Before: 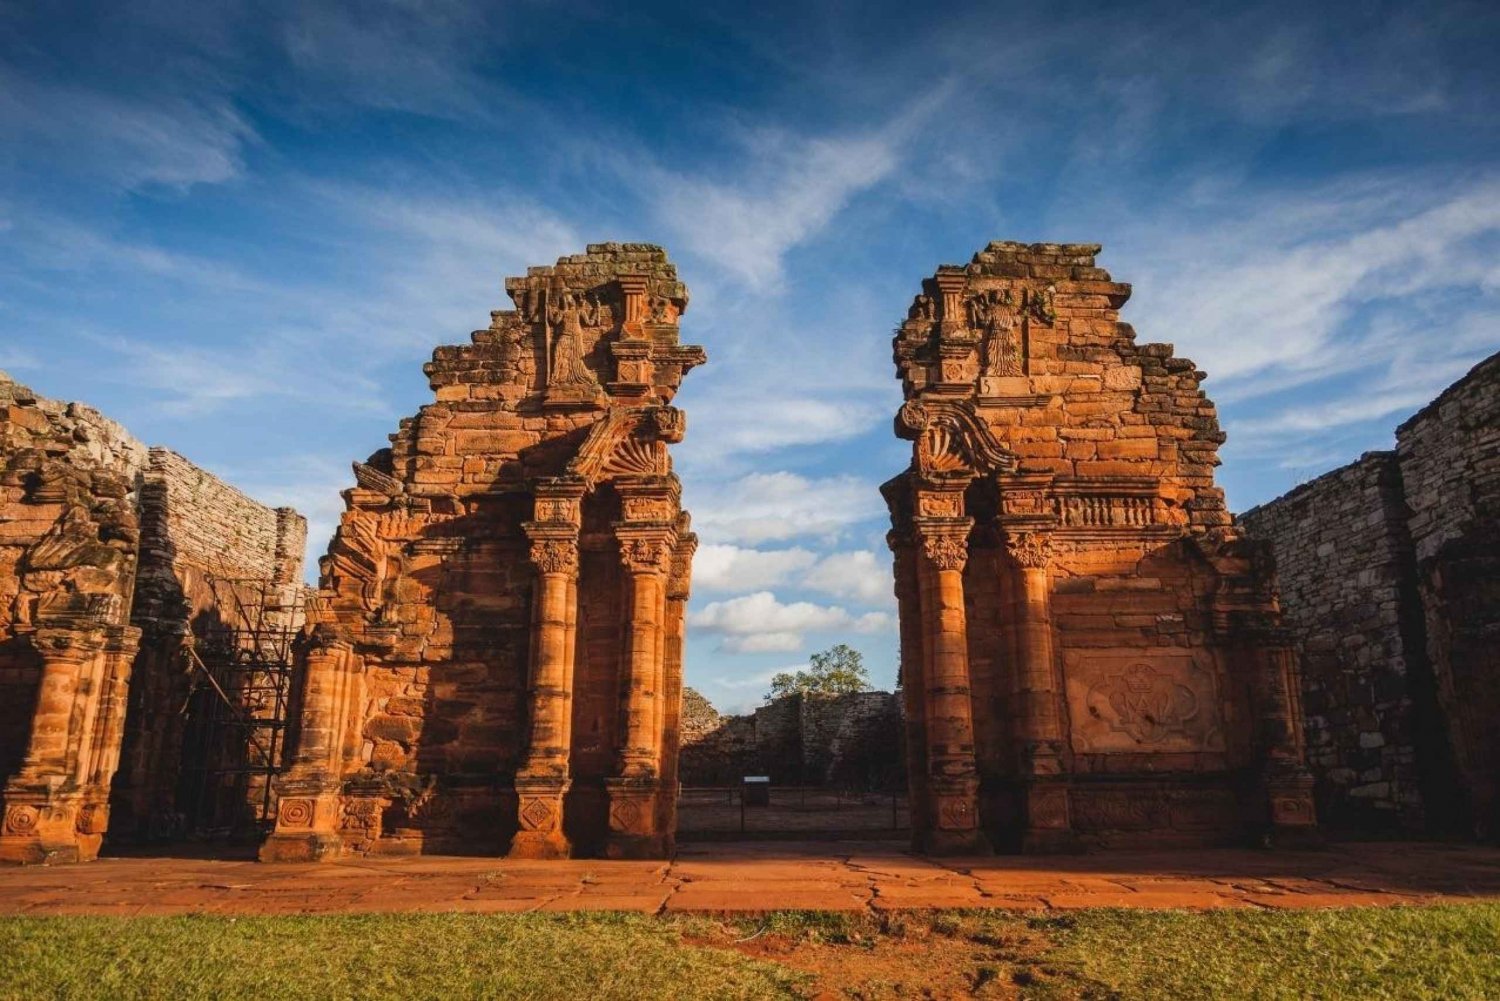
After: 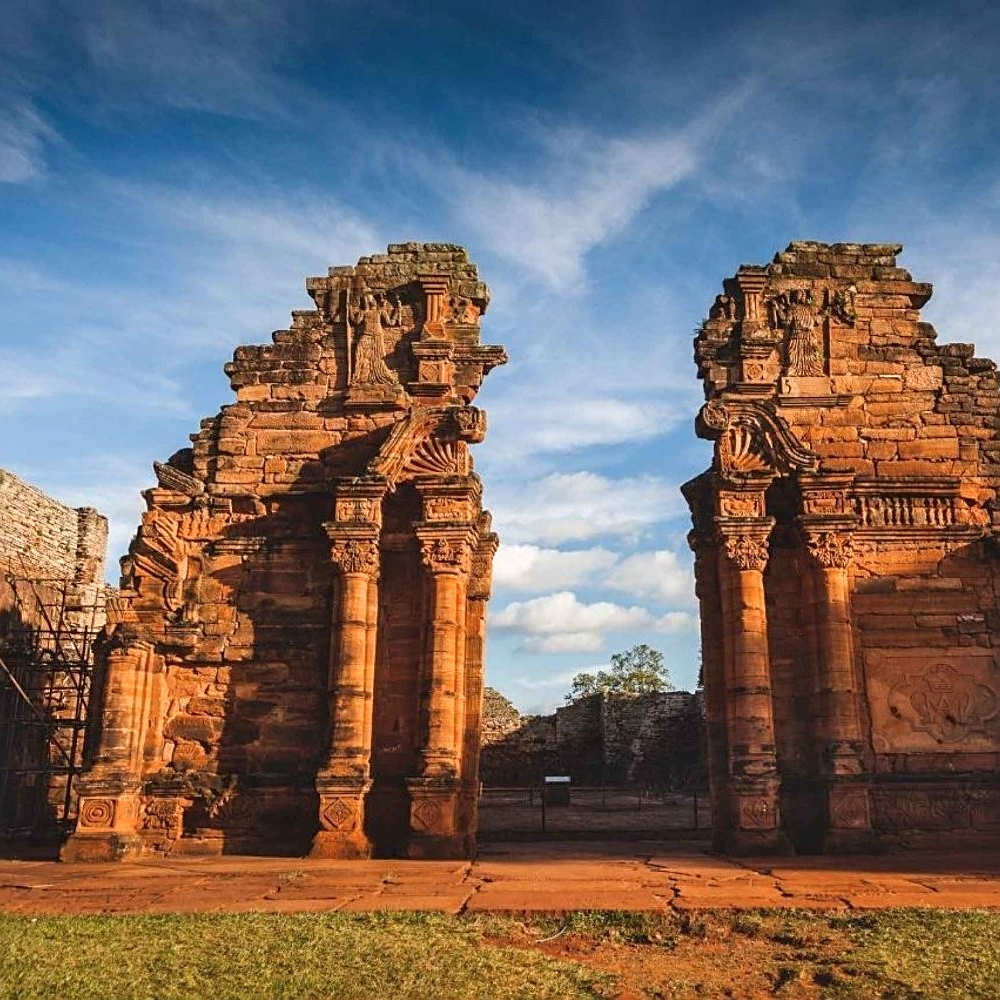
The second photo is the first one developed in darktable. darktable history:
sharpen: on, module defaults
crop and rotate: left 13.35%, right 19.974%
shadows and highlights: radius 45.72, white point adjustment 6.68, compress 79.3%, soften with gaussian
